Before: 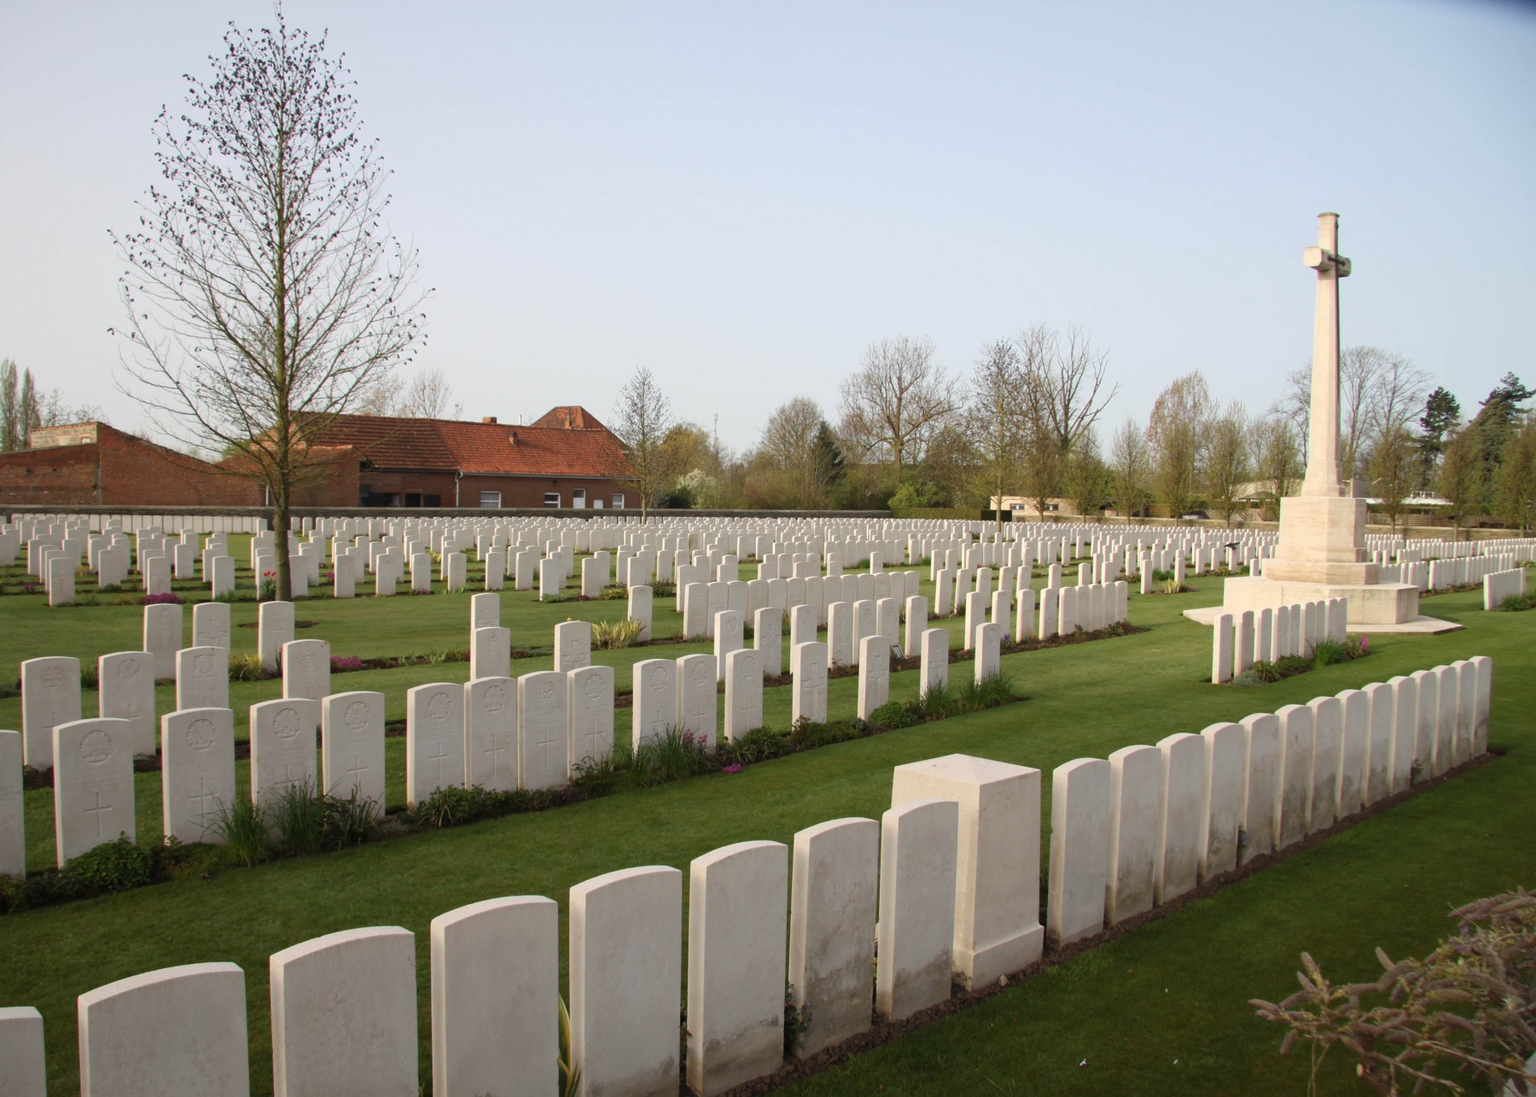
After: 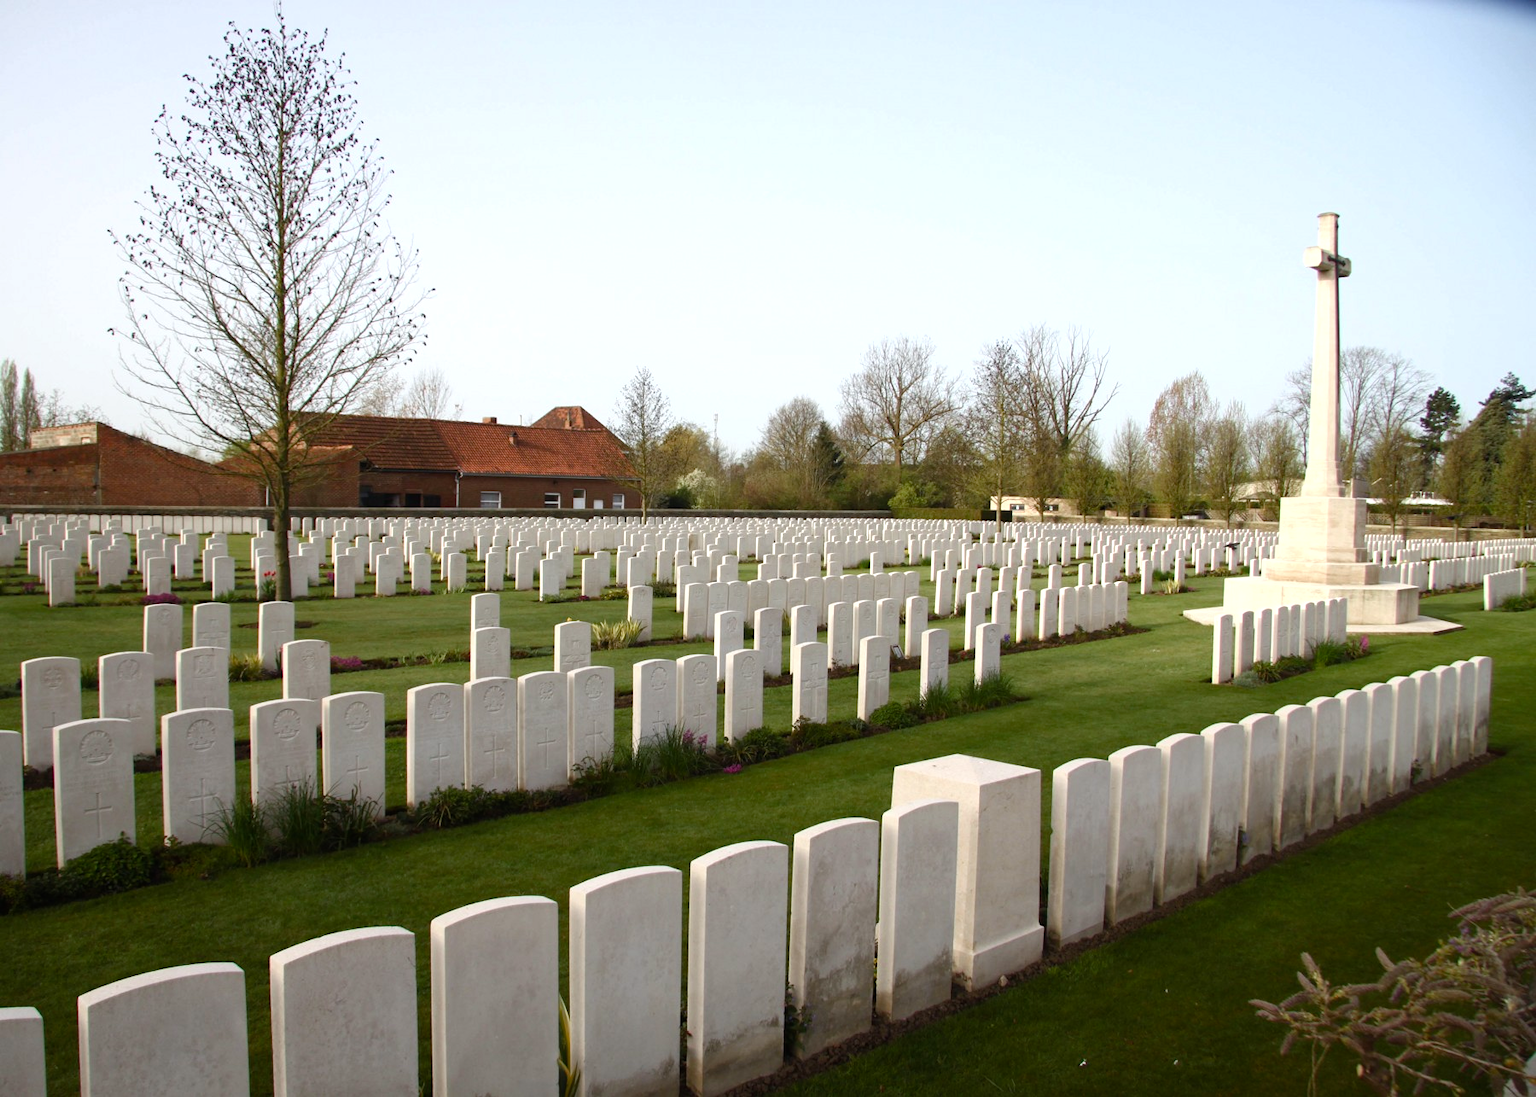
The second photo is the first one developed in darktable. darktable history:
color balance rgb: shadows lift › luminance -20%, power › hue 72.24°, highlights gain › luminance 15%, global offset › hue 171.6°, perceptual saturation grading › highlights -30%, perceptual saturation grading › shadows 20%, global vibrance 30%, contrast 10%
white balance: red 0.982, blue 1.018
